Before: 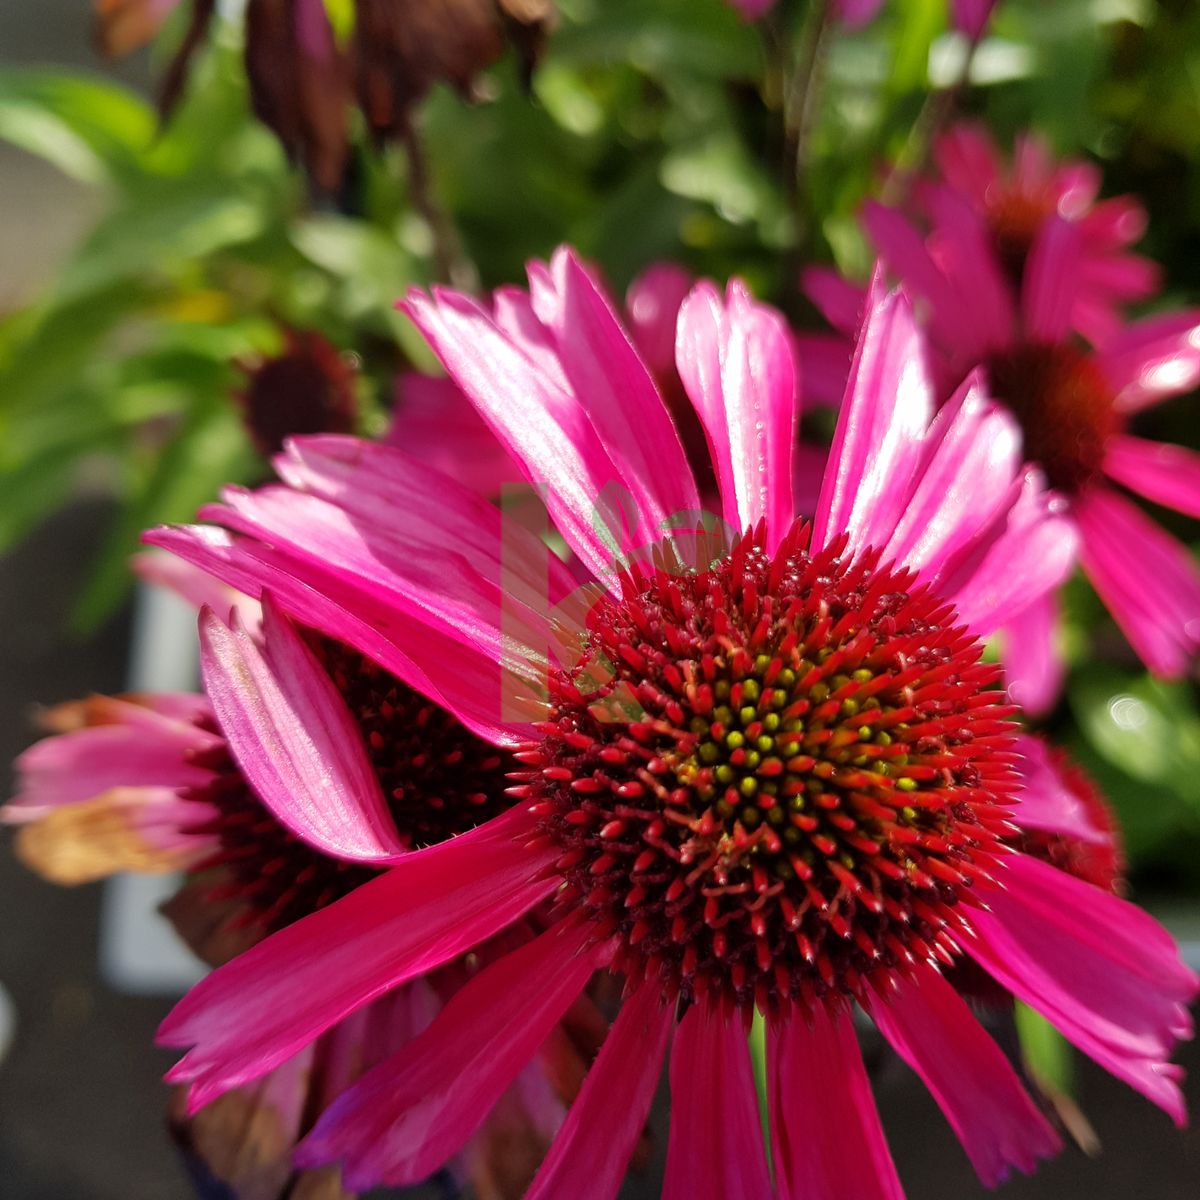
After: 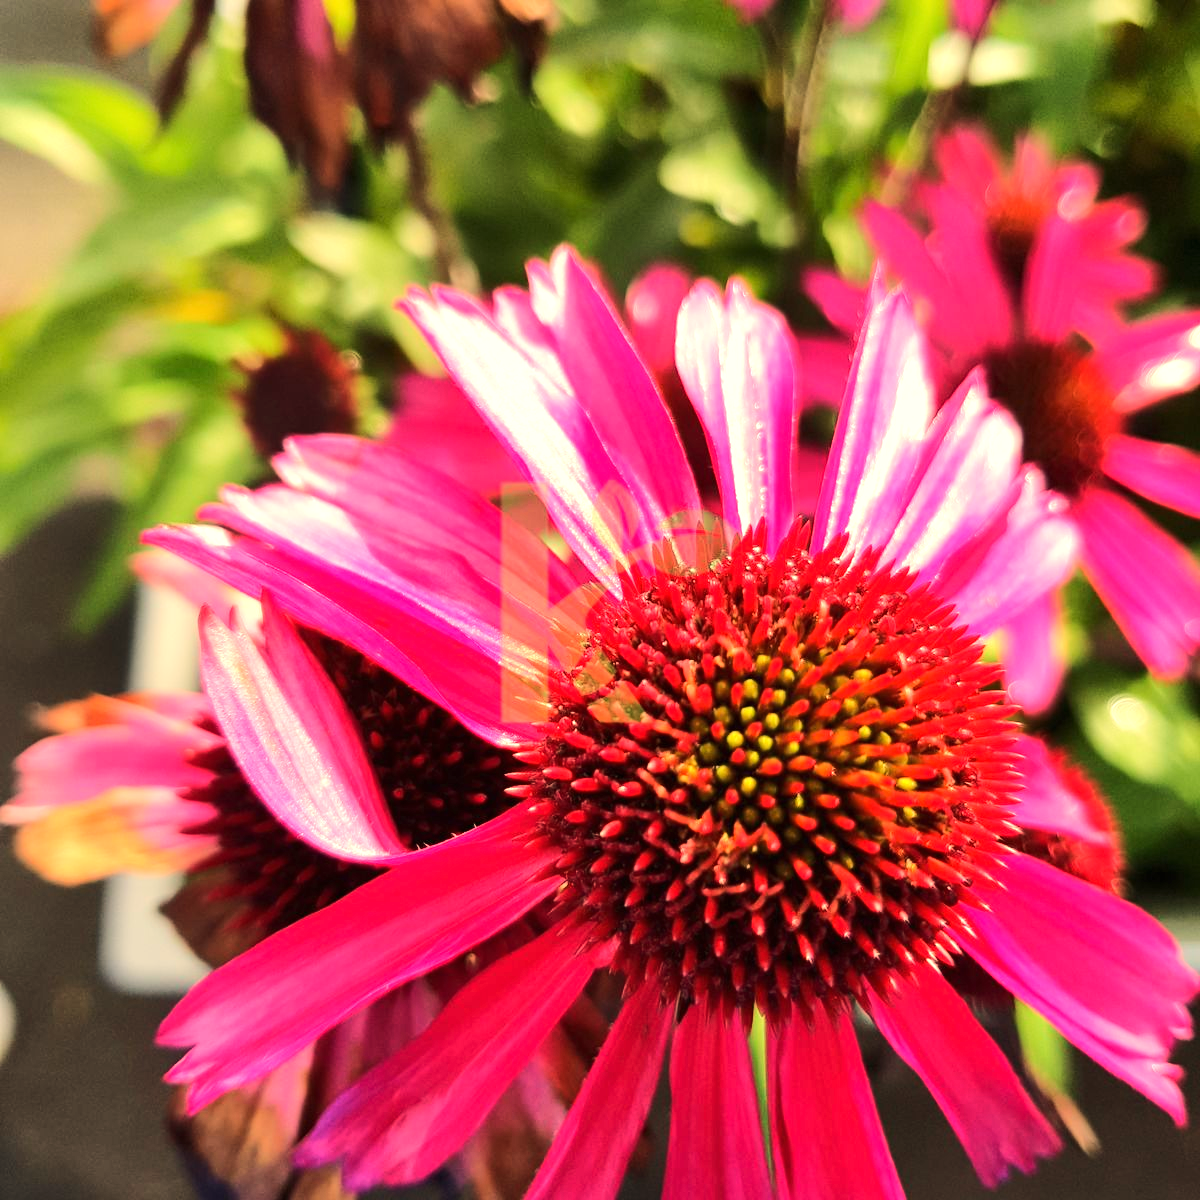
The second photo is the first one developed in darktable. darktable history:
exposure: black level correction 0, exposure 0.7 EV, compensate exposure bias true, compensate highlight preservation false
rgb curve: curves: ch0 [(0, 0) (0.284, 0.292) (0.505, 0.644) (1, 1)]; ch1 [(0, 0) (0.284, 0.292) (0.505, 0.644) (1, 1)]; ch2 [(0, 0) (0.284, 0.292) (0.505, 0.644) (1, 1)], compensate middle gray true
white balance: red 1.123, blue 0.83
